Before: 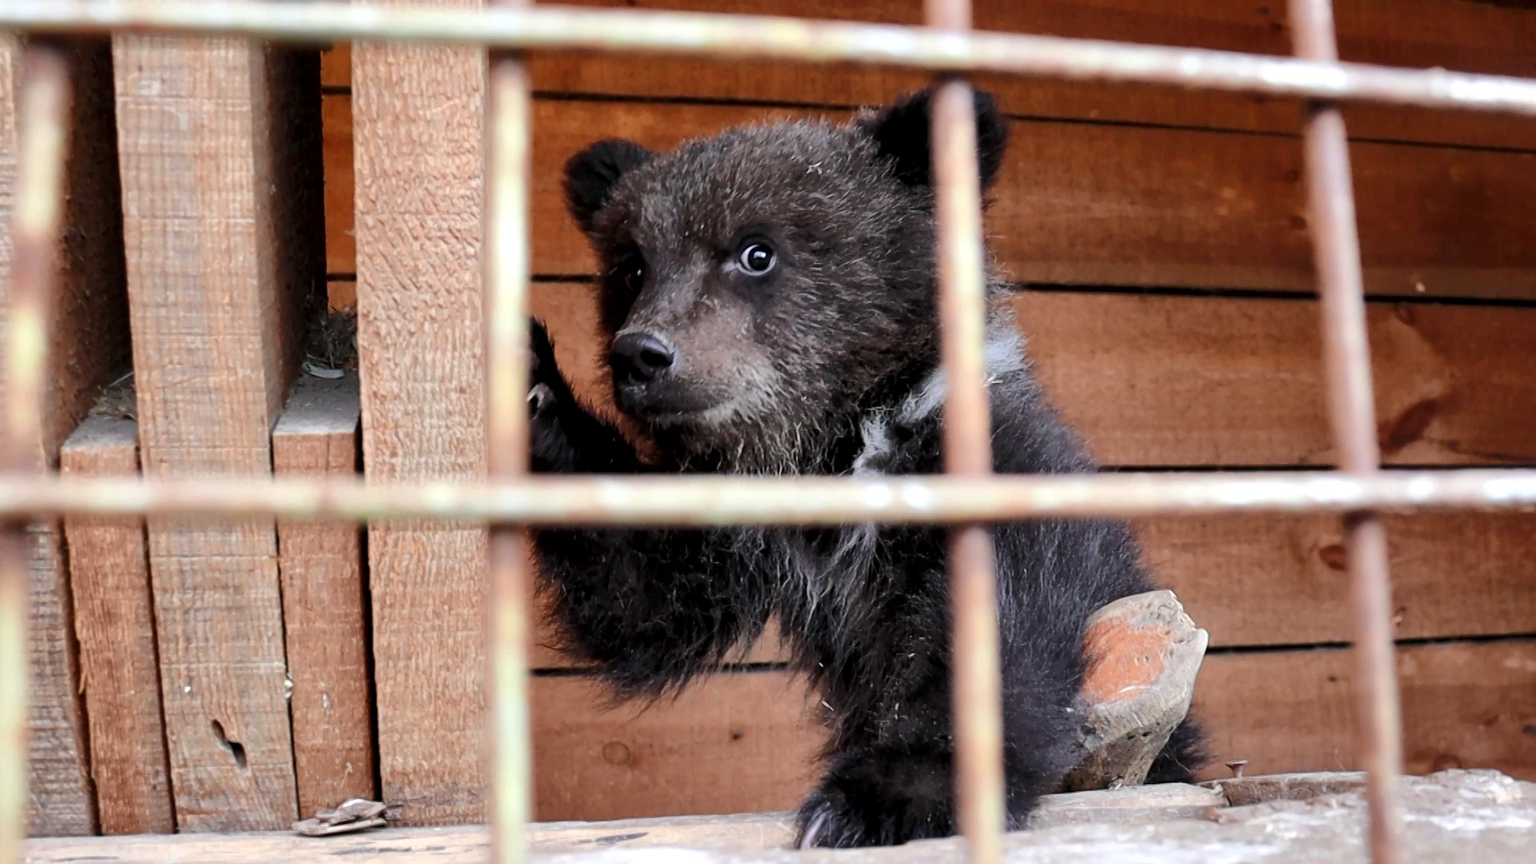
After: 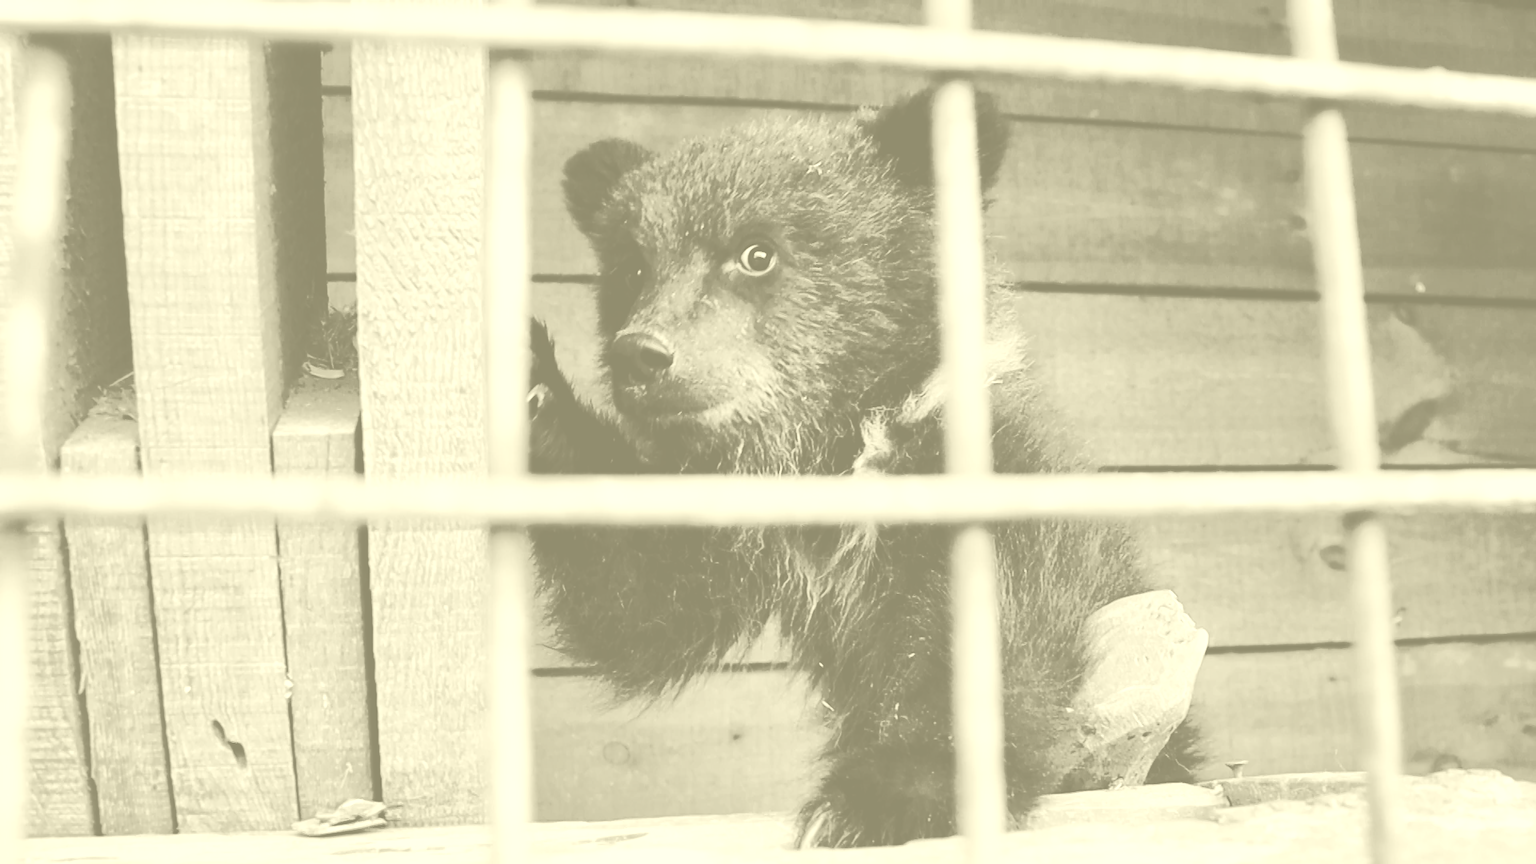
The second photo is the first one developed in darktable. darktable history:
colorize: hue 43.2°, saturation 40%, version 1
tone curve: curves: ch0 [(0, 0.029) (0.168, 0.142) (0.359, 0.44) (0.469, 0.544) (0.634, 0.722) (0.858, 0.903) (1, 0.968)]; ch1 [(0, 0) (0.437, 0.453) (0.472, 0.47) (0.502, 0.502) (0.54, 0.534) (0.57, 0.592) (0.618, 0.66) (0.699, 0.749) (0.859, 0.919) (1, 1)]; ch2 [(0, 0) (0.33, 0.301) (0.421, 0.443) (0.476, 0.498) (0.505, 0.503) (0.547, 0.557) (0.586, 0.634) (0.608, 0.676) (1, 1)], color space Lab, independent channels, preserve colors none
